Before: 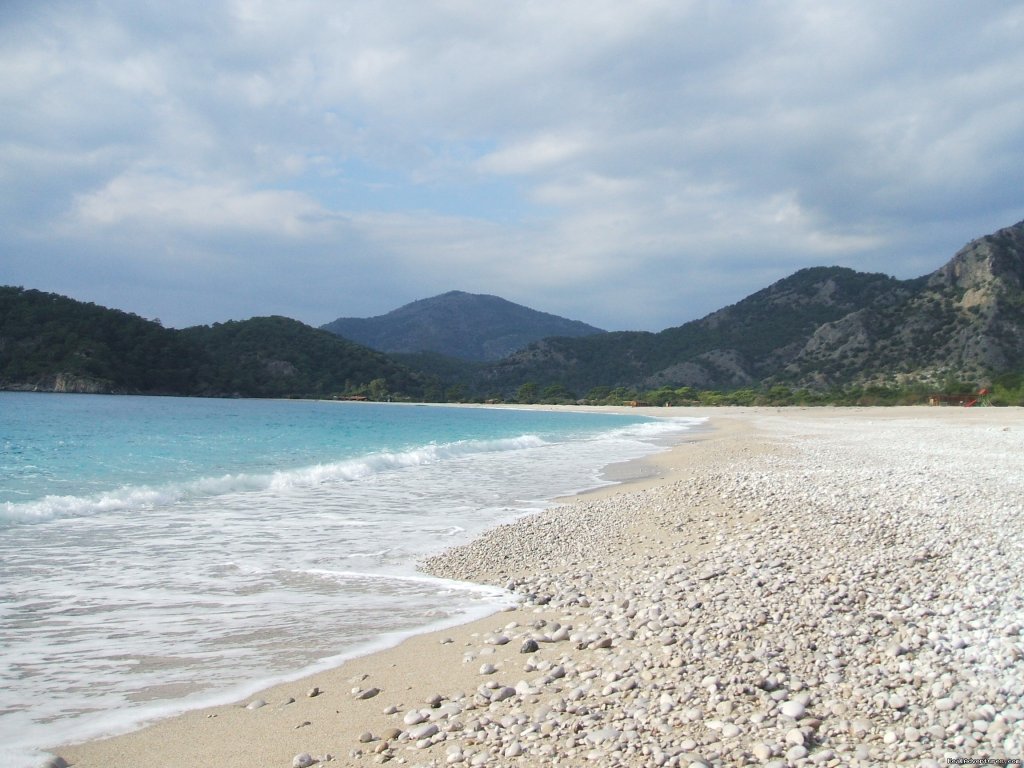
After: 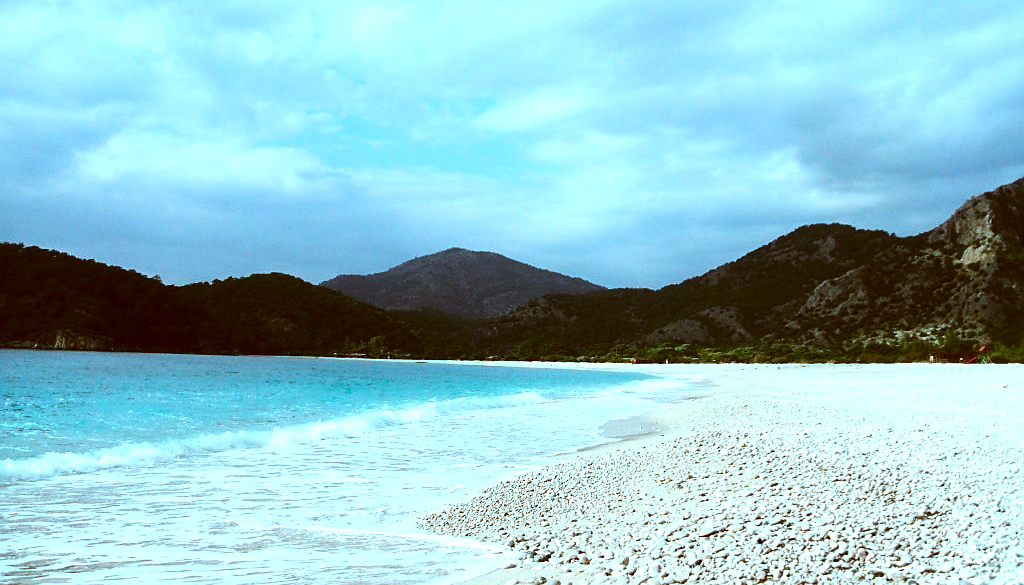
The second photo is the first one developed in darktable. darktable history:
tone equalizer: -8 EV -0.732 EV, -7 EV -0.666 EV, -6 EV -0.613 EV, -5 EV -0.397 EV, -3 EV 0.4 EV, -2 EV 0.6 EV, -1 EV 0.674 EV, +0 EV 0.77 EV, edges refinement/feathering 500, mask exposure compensation -1.57 EV, preserve details no
crop: top 5.647%, bottom 18.099%
color correction: highlights a* -15.06, highlights b* -16.45, shadows a* 10.56, shadows b* 29.55
contrast brightness saturation: contrast 0.132, brightness -0.234, saturation 0.142
sharpen: radius 1.907, amount 0.407, threshold 1.148
